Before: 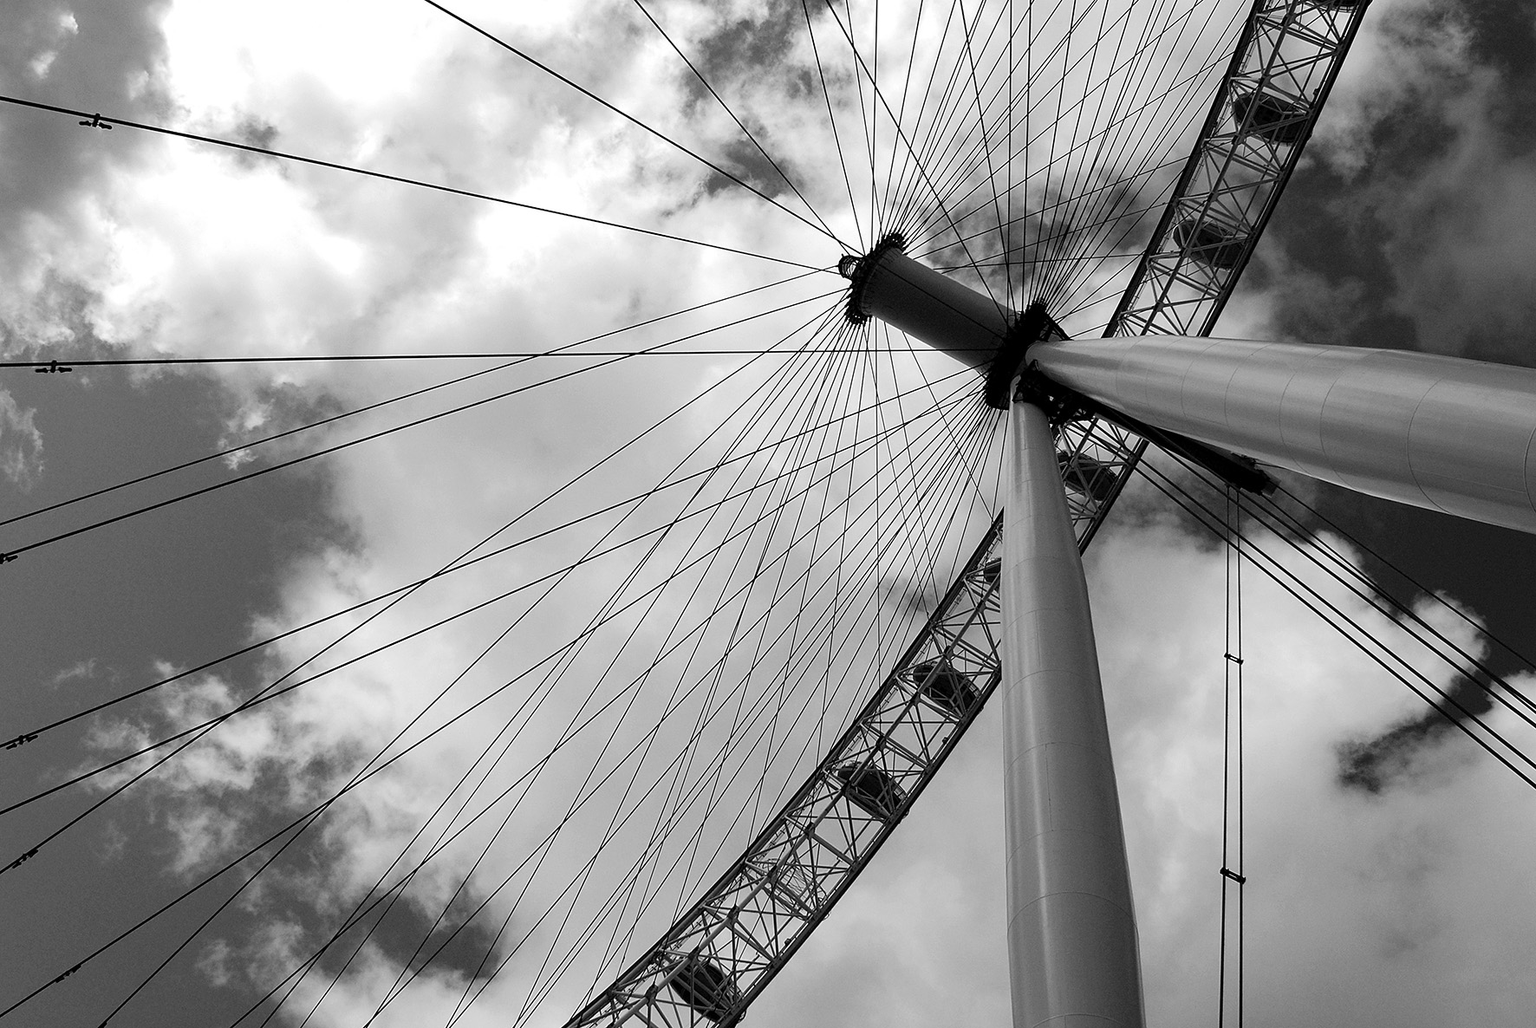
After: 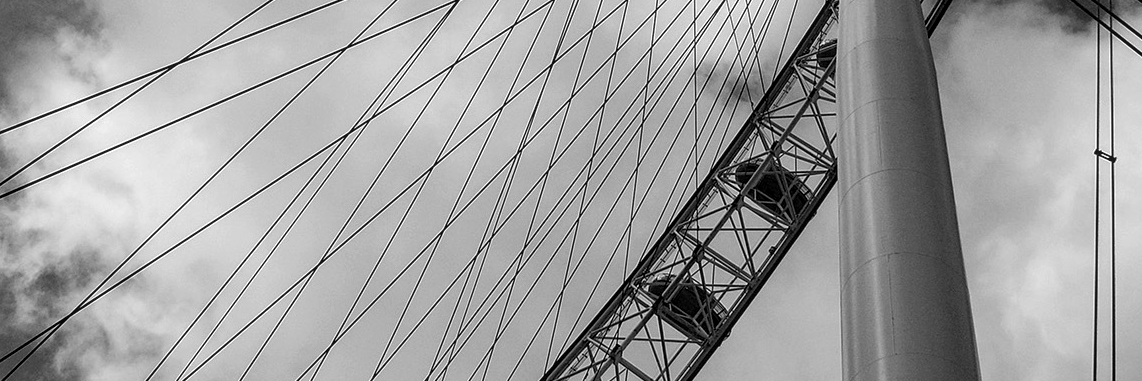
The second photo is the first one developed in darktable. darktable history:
crop: left 17.975%, top 50.996%, right 17.558%, bottom 16.837%
local contrast: on, module defaults
